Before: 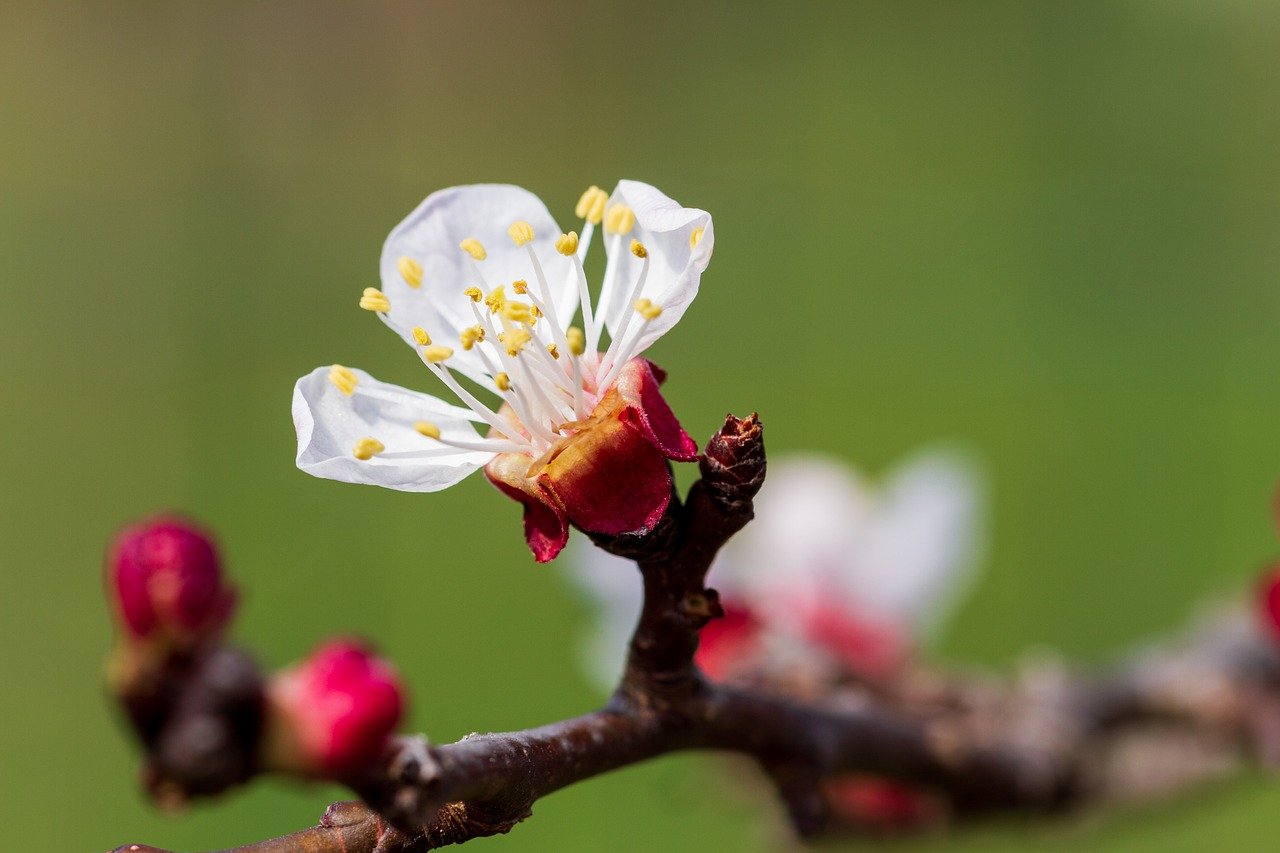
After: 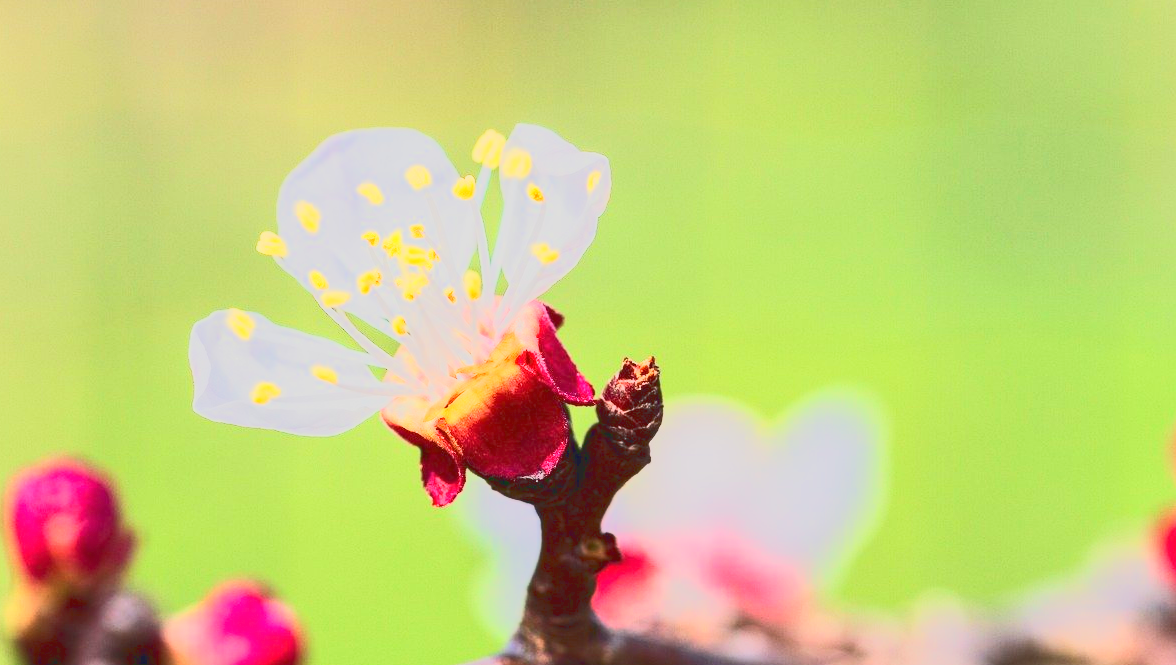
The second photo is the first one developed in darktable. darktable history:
exposure: black level correction 0, exposure 1.915 EV, compensate highlight preservation false
crop: left 8.091%, top 6.625%, bottom 15.329%
tone curve: curves: ch0 [(0, 0.148) (0.191, 0.225) (0.39, 0.373) (0.669, 0.716) (0.847, 0.818) (1, 0.839)]
